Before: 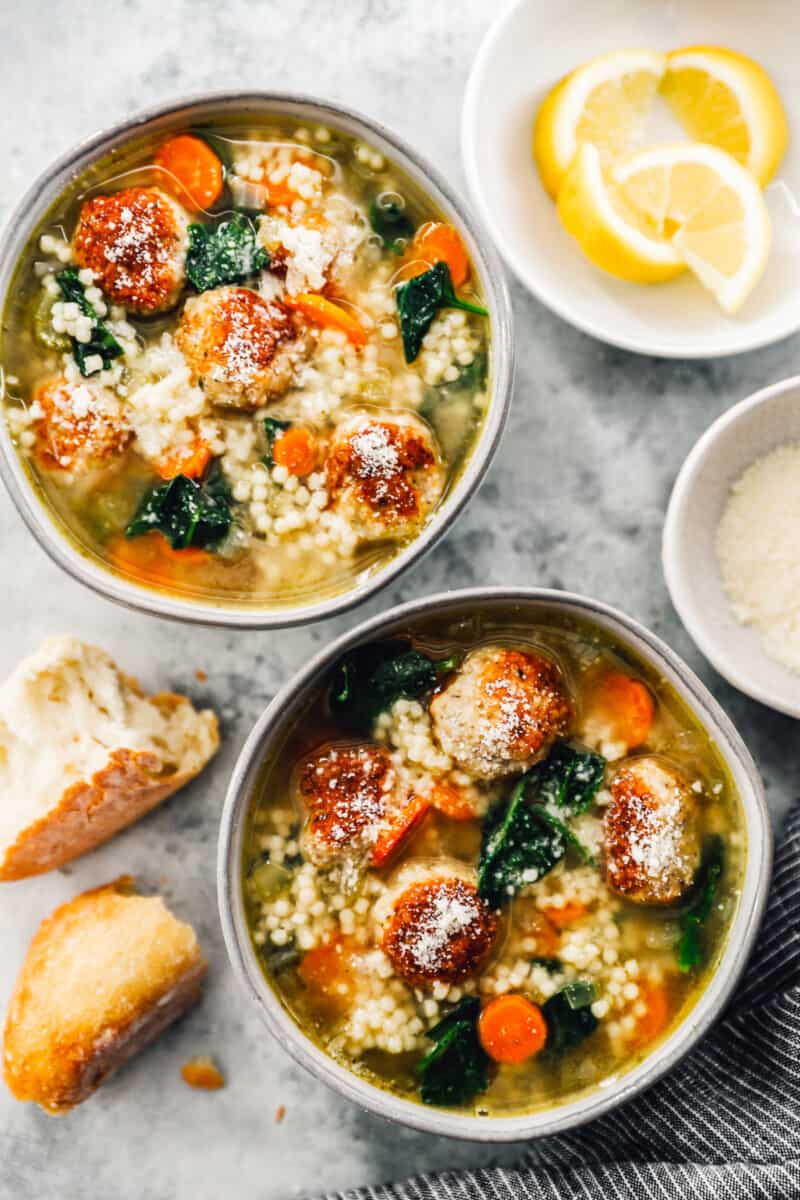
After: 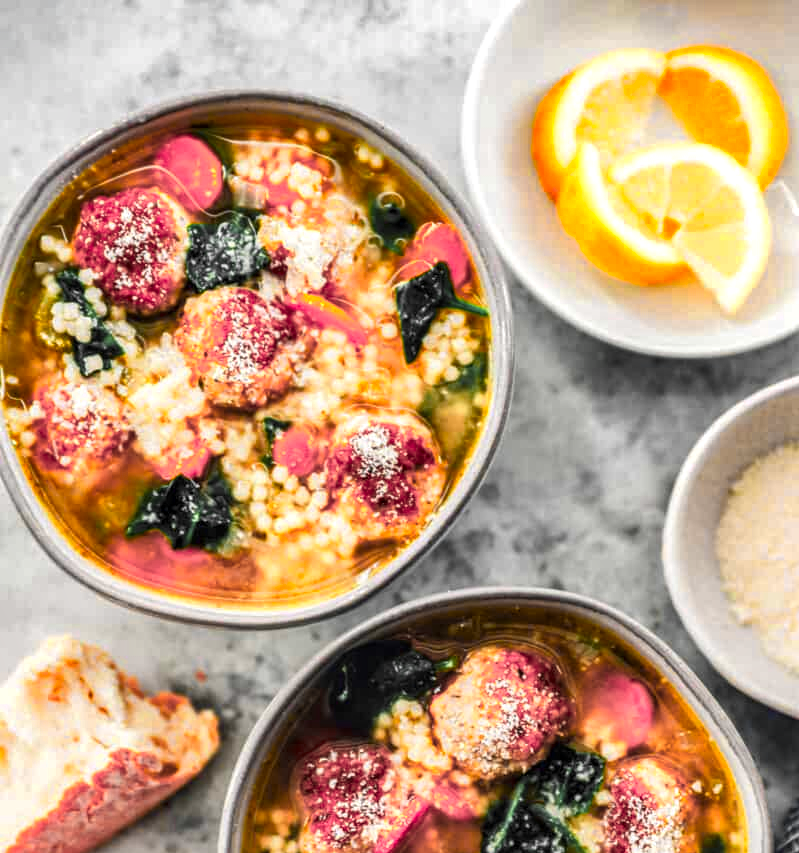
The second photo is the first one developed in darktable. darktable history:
tone equalizer: edges refinement/feathering 500, mask exposure compensation -1.57 EV, preserve details no
crop: right 0.001%, bottom 28.855%
shadows and highlights: soften with gaussian
color zones: curves: ch0 [(0.257, 0.558) (0.75, 0.565)]; ch1 [(0.004, 0.857) (0.14, 0.416) (0.257, 0.695) (0.442, 0.032) (0.736, 0.266) (0.891, 0.741)]; ch2 [(0, 0.623) (0.112, 0.436) (0.271, 0.474) (0.516, 0.64) (0.743, 0.286)], mix 26.46%
local contrast: on, module defaults
